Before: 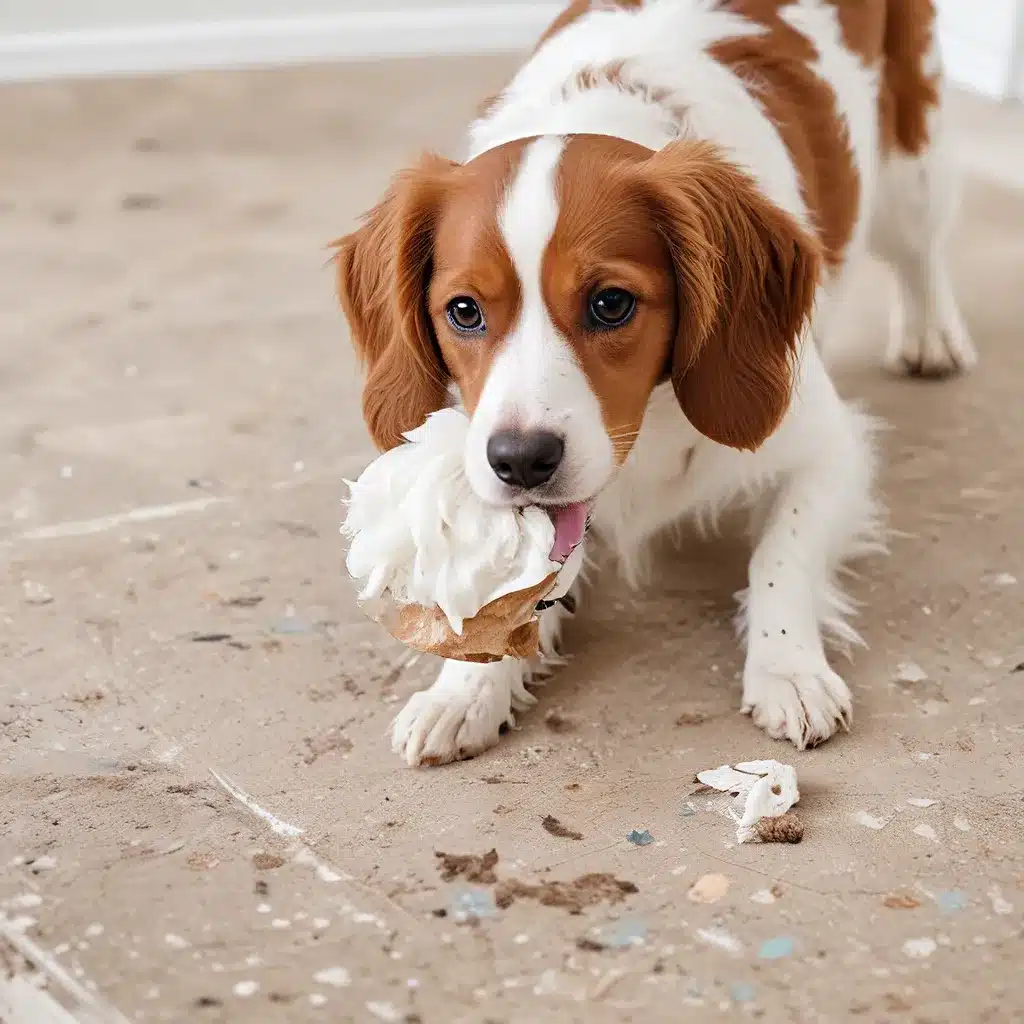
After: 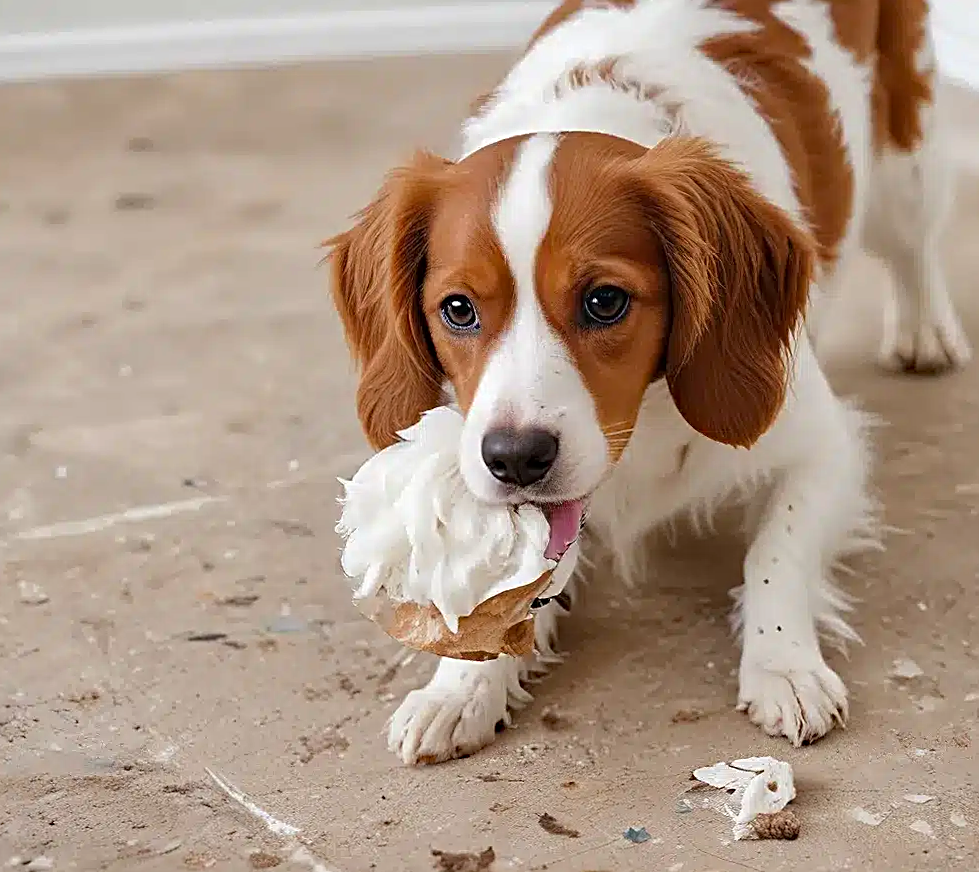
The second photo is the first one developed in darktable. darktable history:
crop and rotate: angle 0.274°, left 0.272%, right 3.623%, bottom 14.356%
color calibration: illuminant same as pipeline (D50), adaptation XYZ, x 0.345, y 0.358, temperature 5023.66 K
tone curve: curves: ch0 [(0, 0) (0.915, 0.89) (1, 1)], color space Lab, independent channels, preserve colors none
sharpen: on, module defaults
haze removal: compatibility mode true, adaptive false
